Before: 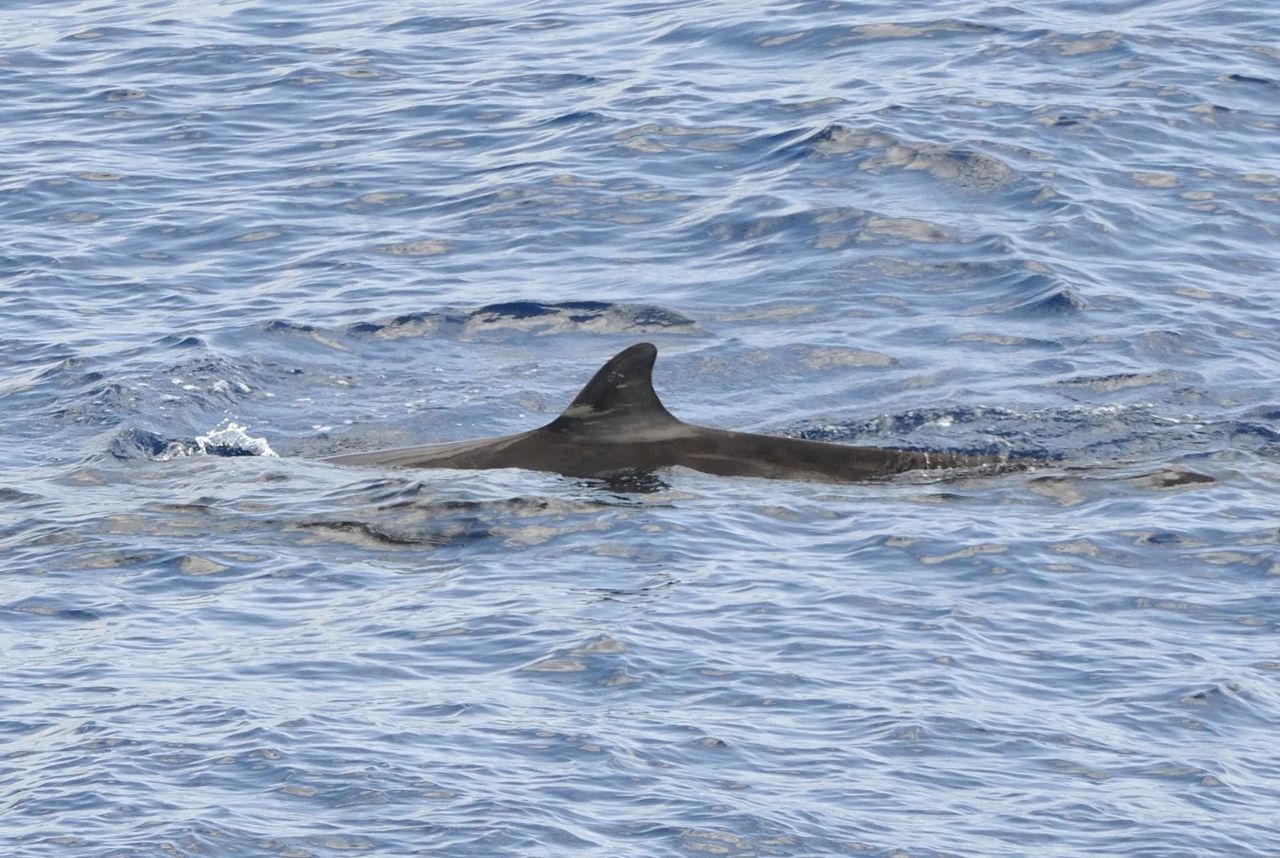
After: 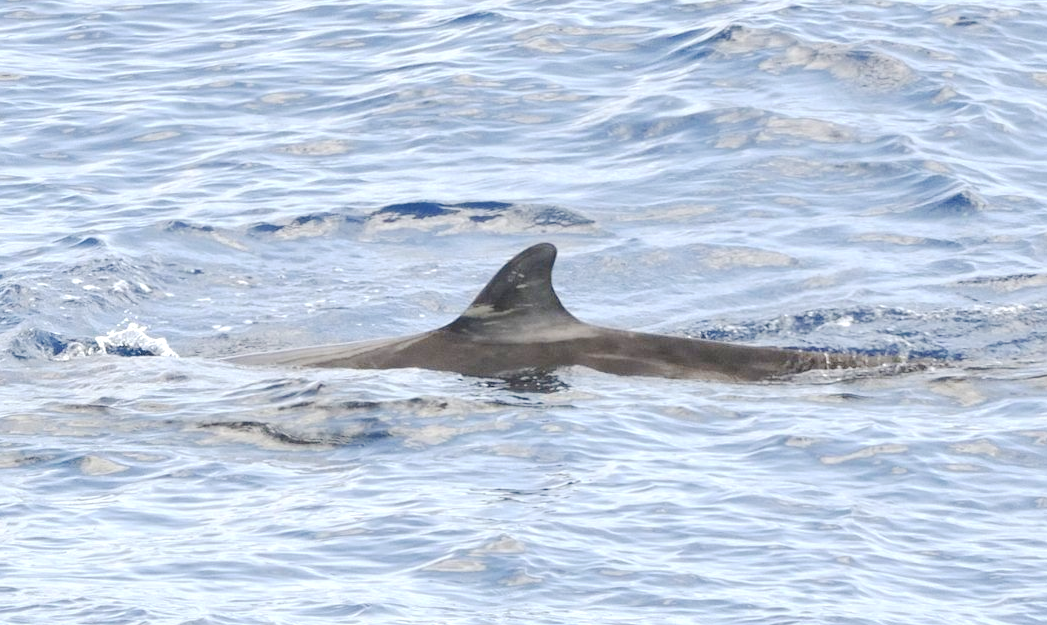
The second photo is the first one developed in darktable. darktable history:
crop: left 7.863%, top 11.687%, right 10.304%, bottom 15.433%
base curve: curves: ch0 [(0, 0) (0.158, 0.273) (0.879, 0.895) (1, 1)], preserve colors none
exposure: black level correction 0.001, exposure 0.499 EV, compensate highlight preservation false
